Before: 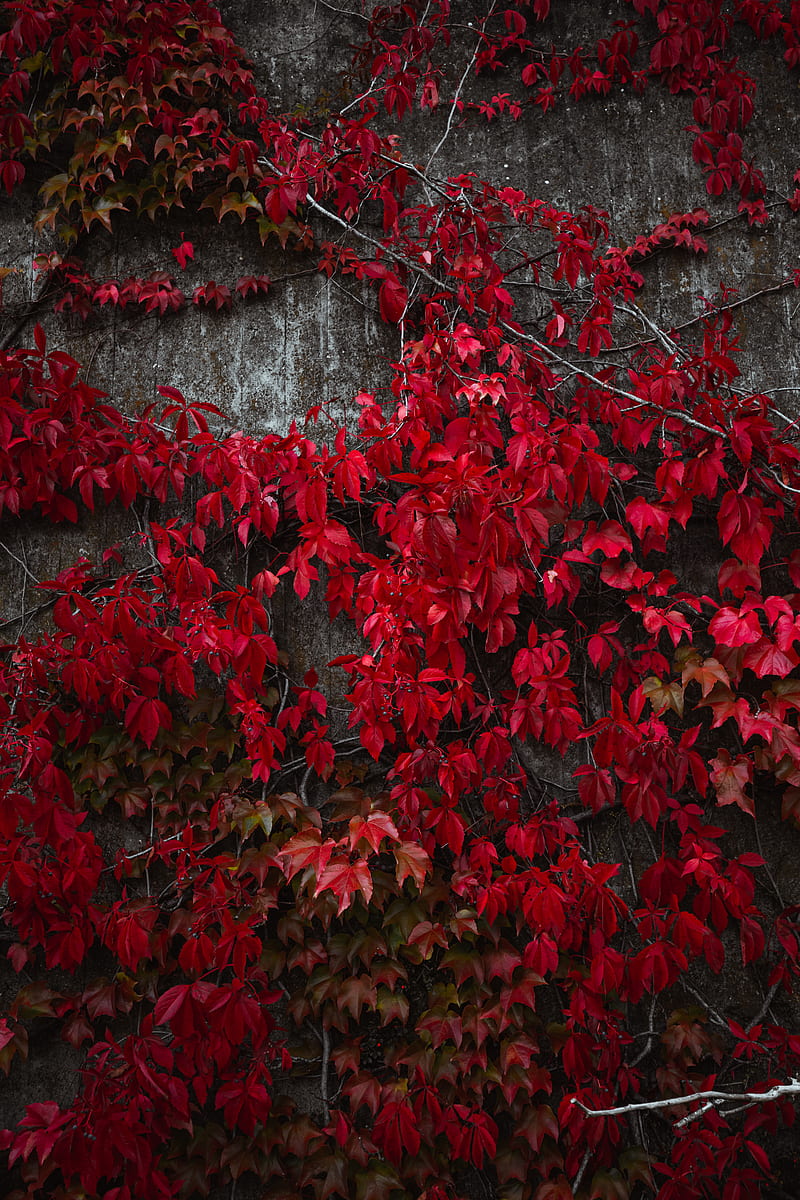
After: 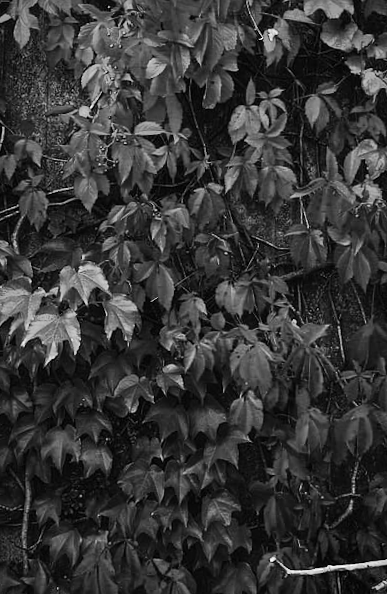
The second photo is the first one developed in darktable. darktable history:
tone equalizer: -8 EV -0.417 EV, -7 EV -0.389 EV, -6 EV -0.333 EV, -5 EV -0.222 EV, -3 EV 0.222 EV, -2 EV 0.333 EV, -1 EV 0.389 EV, +0 EV 0.417 EV, edges refinement/feathering 500, mask exposure compensation -1.57 EV, preserve details no
shadows and highlights: shadows 49, highlights -41, soften with gaussian
vignetting: fall-off start 97%, fall-off radius 100%, width/height ratio 0.609, unbound false
rotate and perspective: rotation 2.27°, automatic cropping off
crop: left 35.976%, top 45.819%, right 18.162%, bottom 5.807%
monochrome: on, module defaults
